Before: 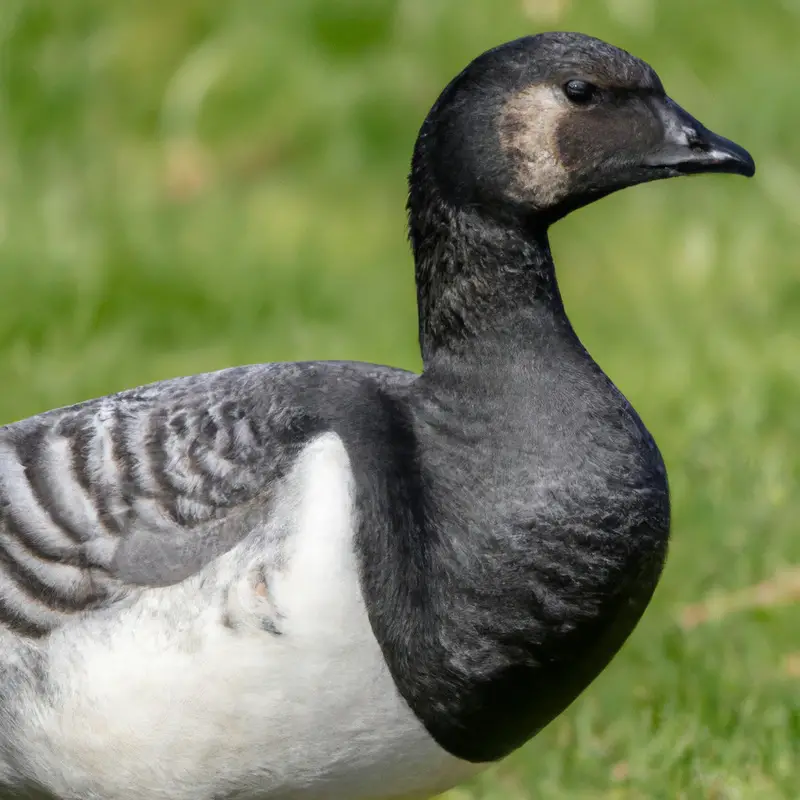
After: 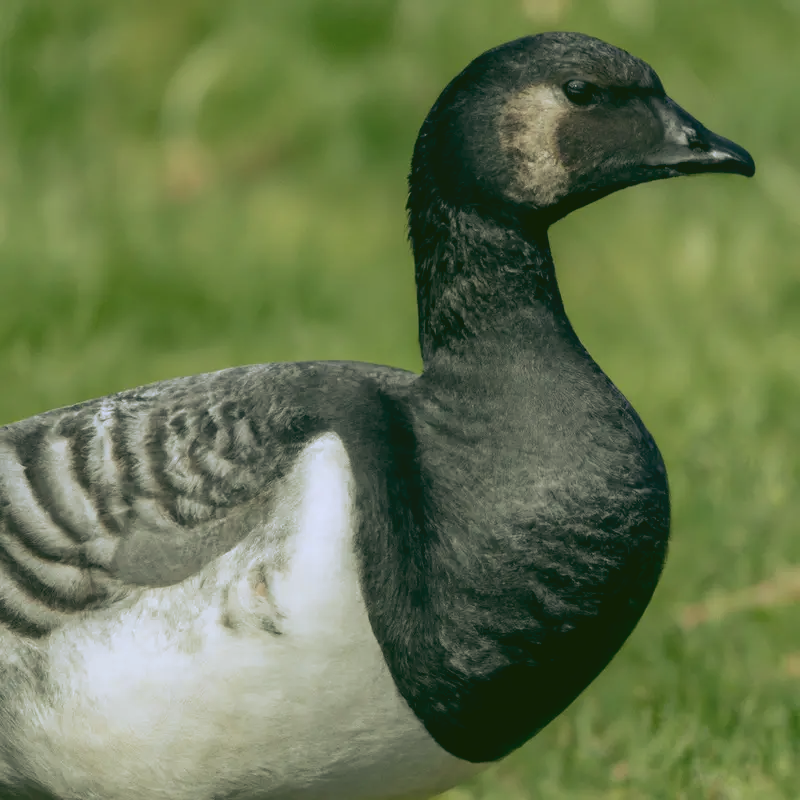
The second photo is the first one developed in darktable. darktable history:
rgb curve: curves: ch0 [(0.123, 0.061) (0.995, 0.887)]; ch1 [(0.06, 0.116) (1, 0.906)]; ch2 [(0, 0) (0.824, 0.69) (1, 1)], mode RGB, independent channels, compensate middle gray true
color correction: saturation 0.8
